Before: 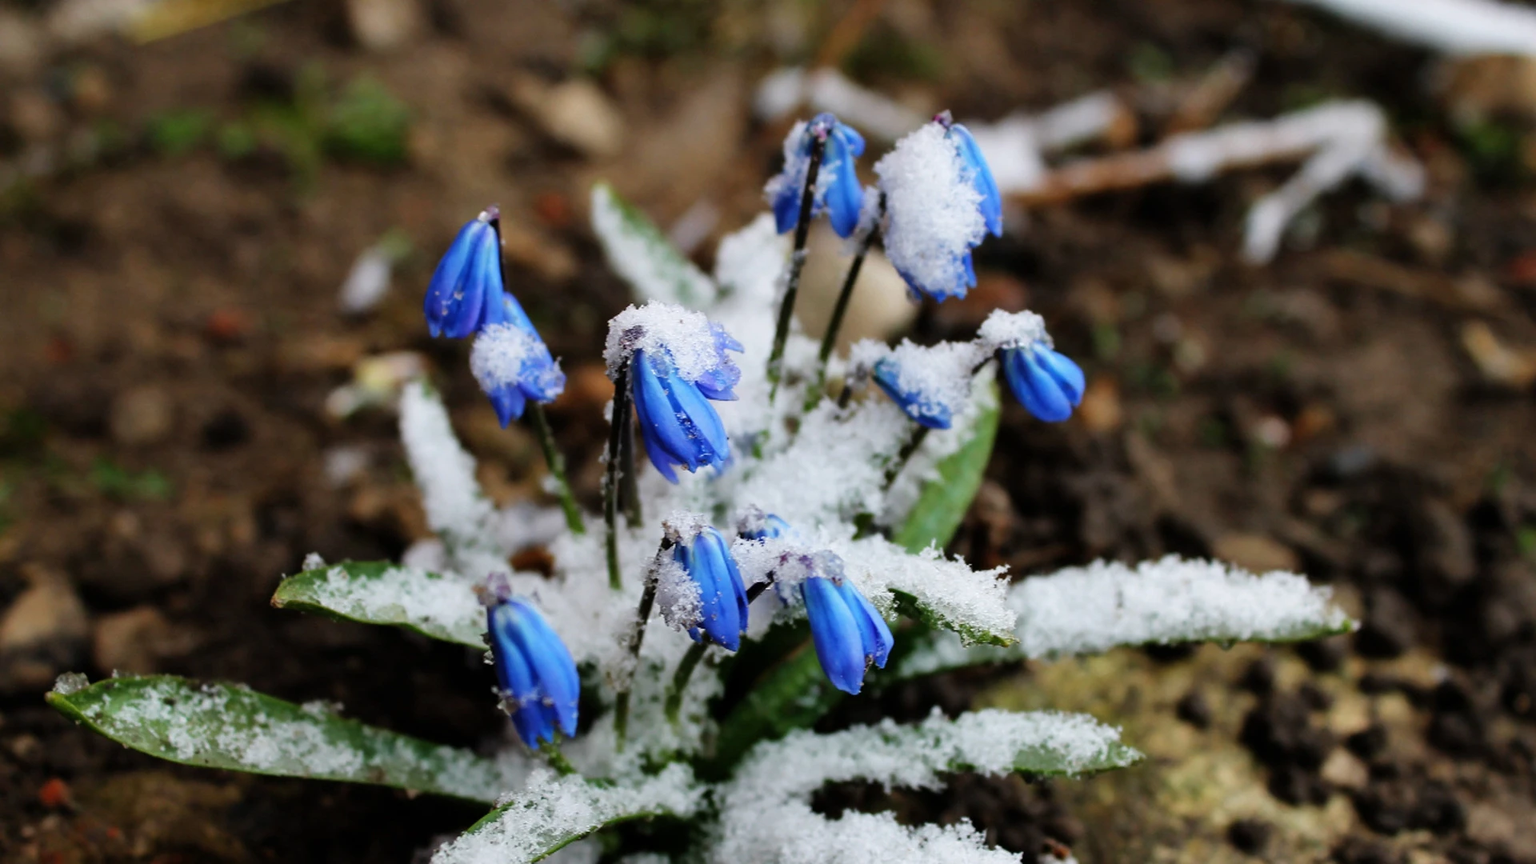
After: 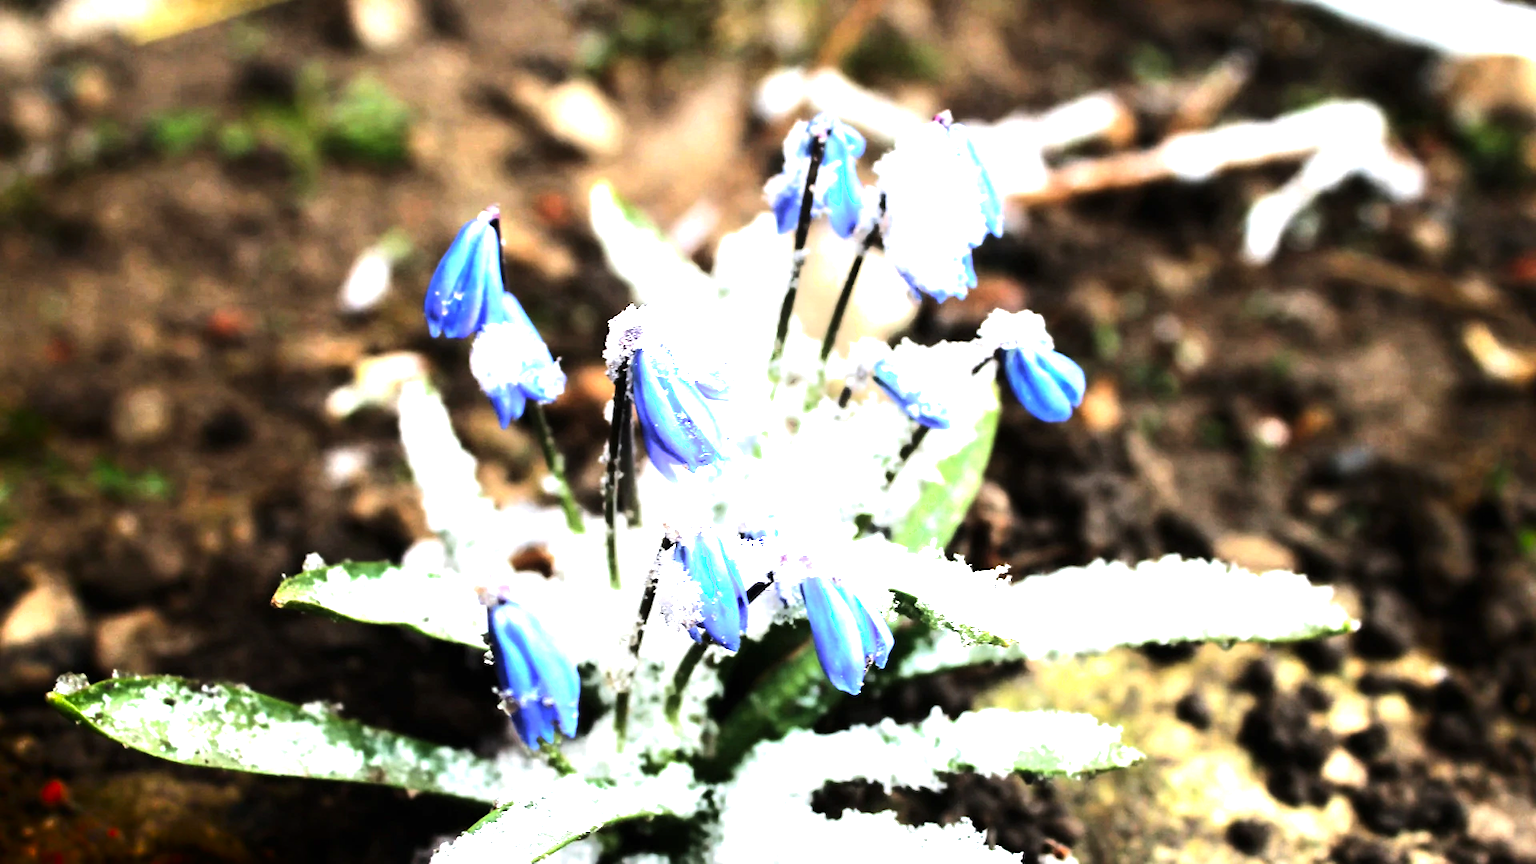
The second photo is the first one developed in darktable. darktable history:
tone equalizer: -8 EV -1.1 EV, -7 EV -1 EV, -6 EV -0.829 EV, -5 EV -0.557 EV, -3 EV 0.553 EV, -2 EV 0.855 EV, -1 EV 1.01 EV, +0 EV 1.07 EV, edges refinement/feathering 500, mask exposure compensation -1.57 EV, preserve details no
exposure: black level correction 0, exposure 1.46 EV, compensate exposure bias true, compensate highlight preservation false
shadows and highlights: shadows -71.76, highlights 33.26, soften with gaussian
